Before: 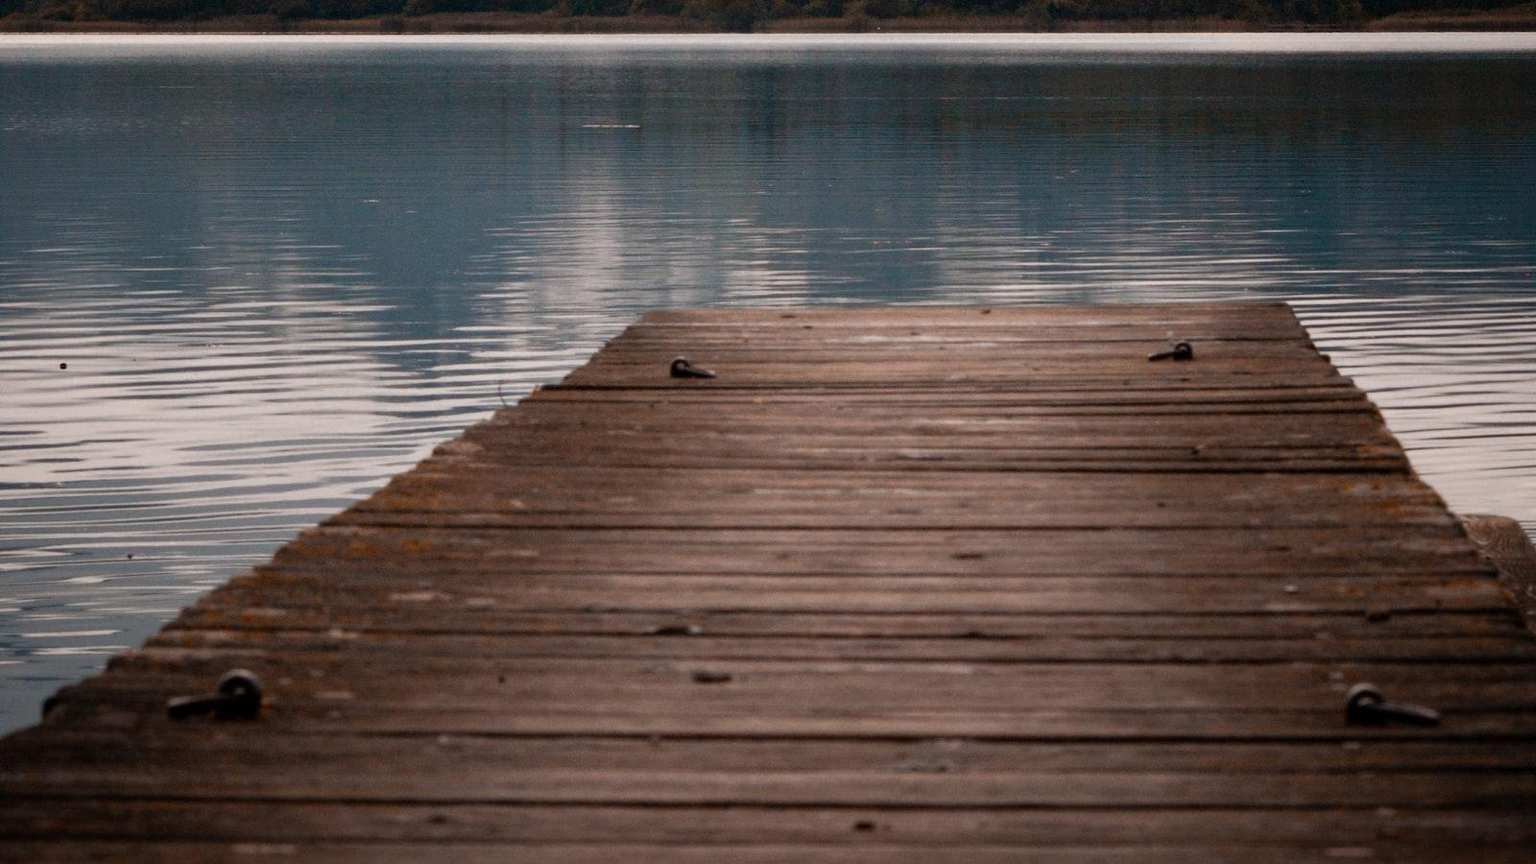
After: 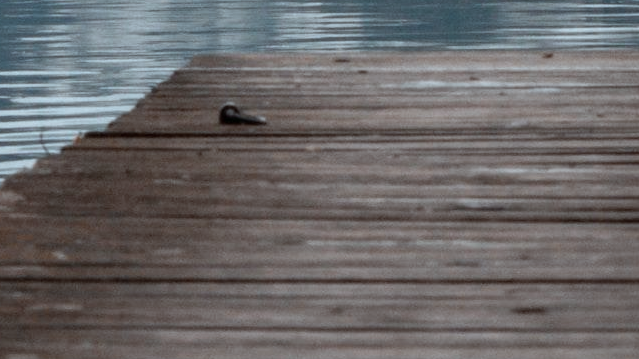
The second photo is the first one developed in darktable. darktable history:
color correction: highlights a* -12.64, highlights b* -18.1, saturation 0.7
crop: left 30%, top 30%, right 30%, bottom 30%
white balance: red 0.978, blue 0.999
